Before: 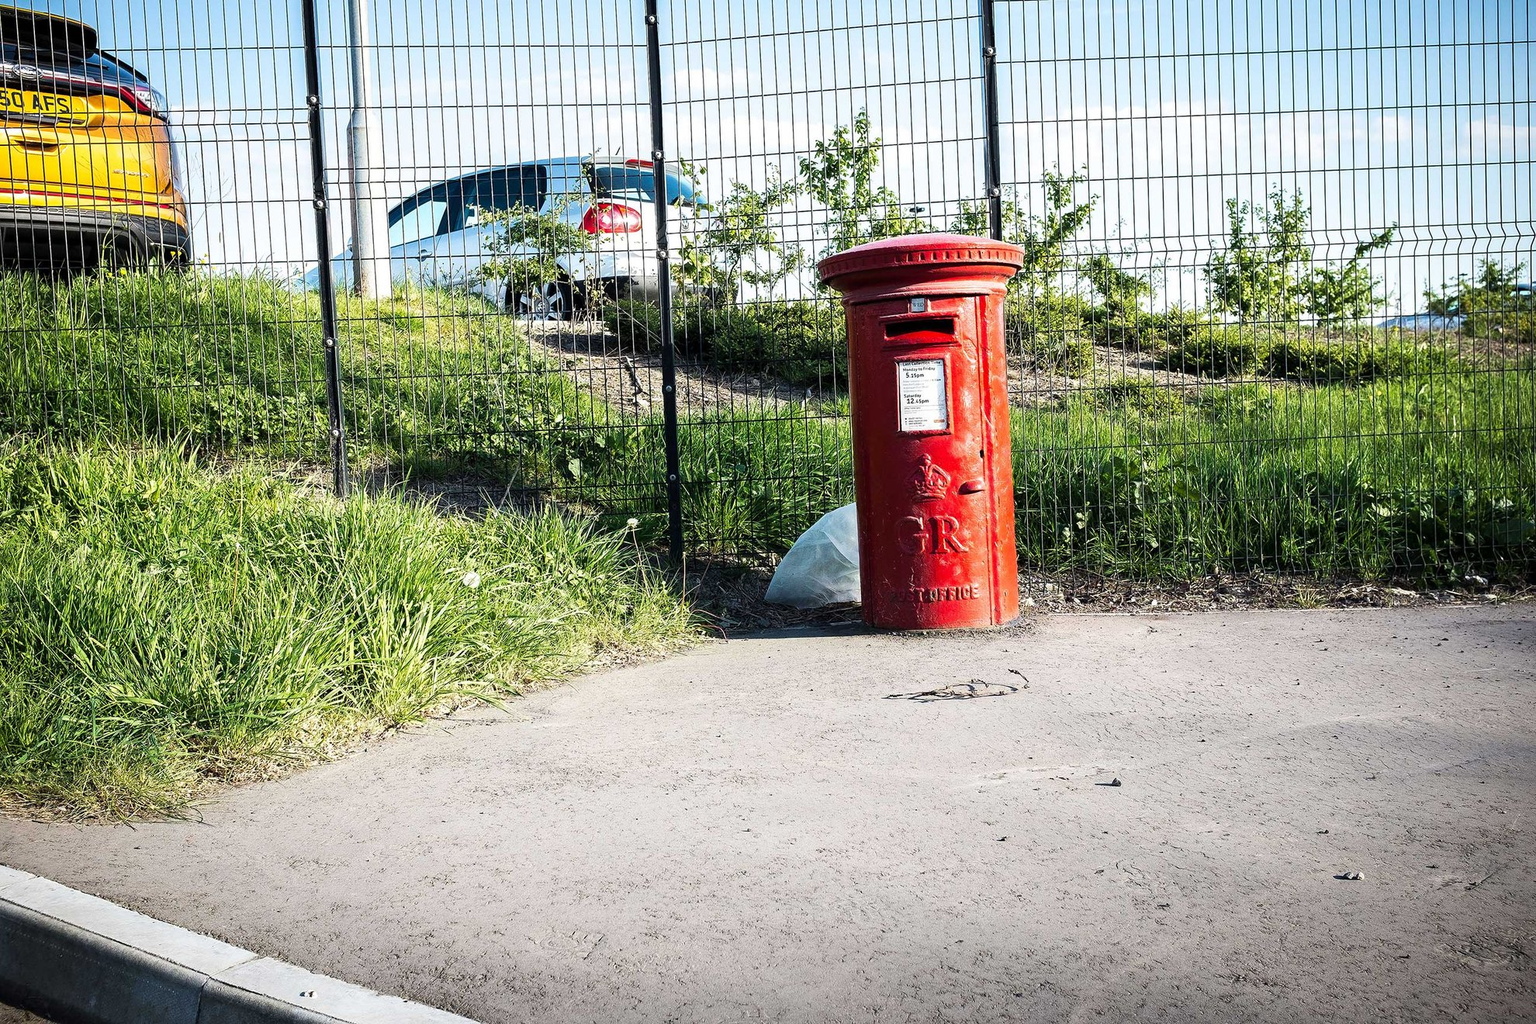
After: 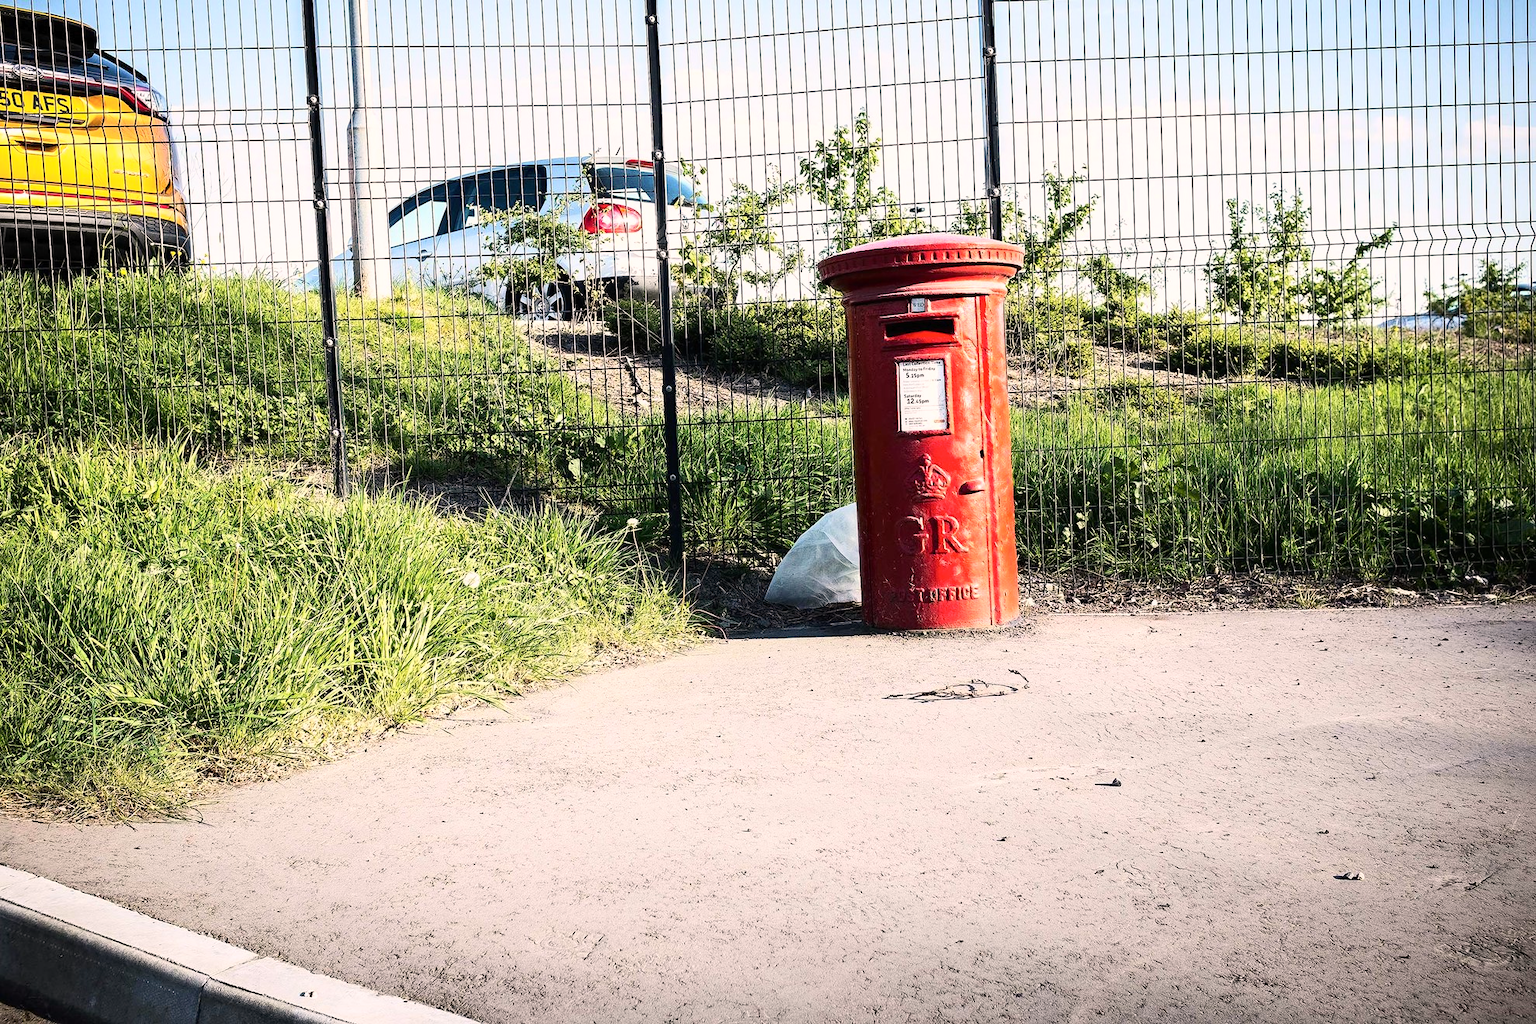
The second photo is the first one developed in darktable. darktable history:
tone equalizer: edges refinement/feathering 500, mask exposure compensation -1.57 EV, preserve details no
tone curve: curves: ch0 [(0, 0) (0.003, 0.01) (0.011, 0.015) (0.025, 0.023) (0.044, 0.038) (0.069, 0.058) (0.1, 0.093) (0.136, 0.134) (0.177, 0.176) (0.224, 0.221) (0.277, 0.282) (0.335, 0.36) (0.399, 0.438) (0.468, 0.54) (0.543, 0.632) (0.623, 0.724) (0.709, 0.814) (0.801, 0.885) (0.898, 0.947) (1, 1)], color space Lab, independent channels, preserve colors none
color correction: highlights a* 5.78, highlights b* 4.77
